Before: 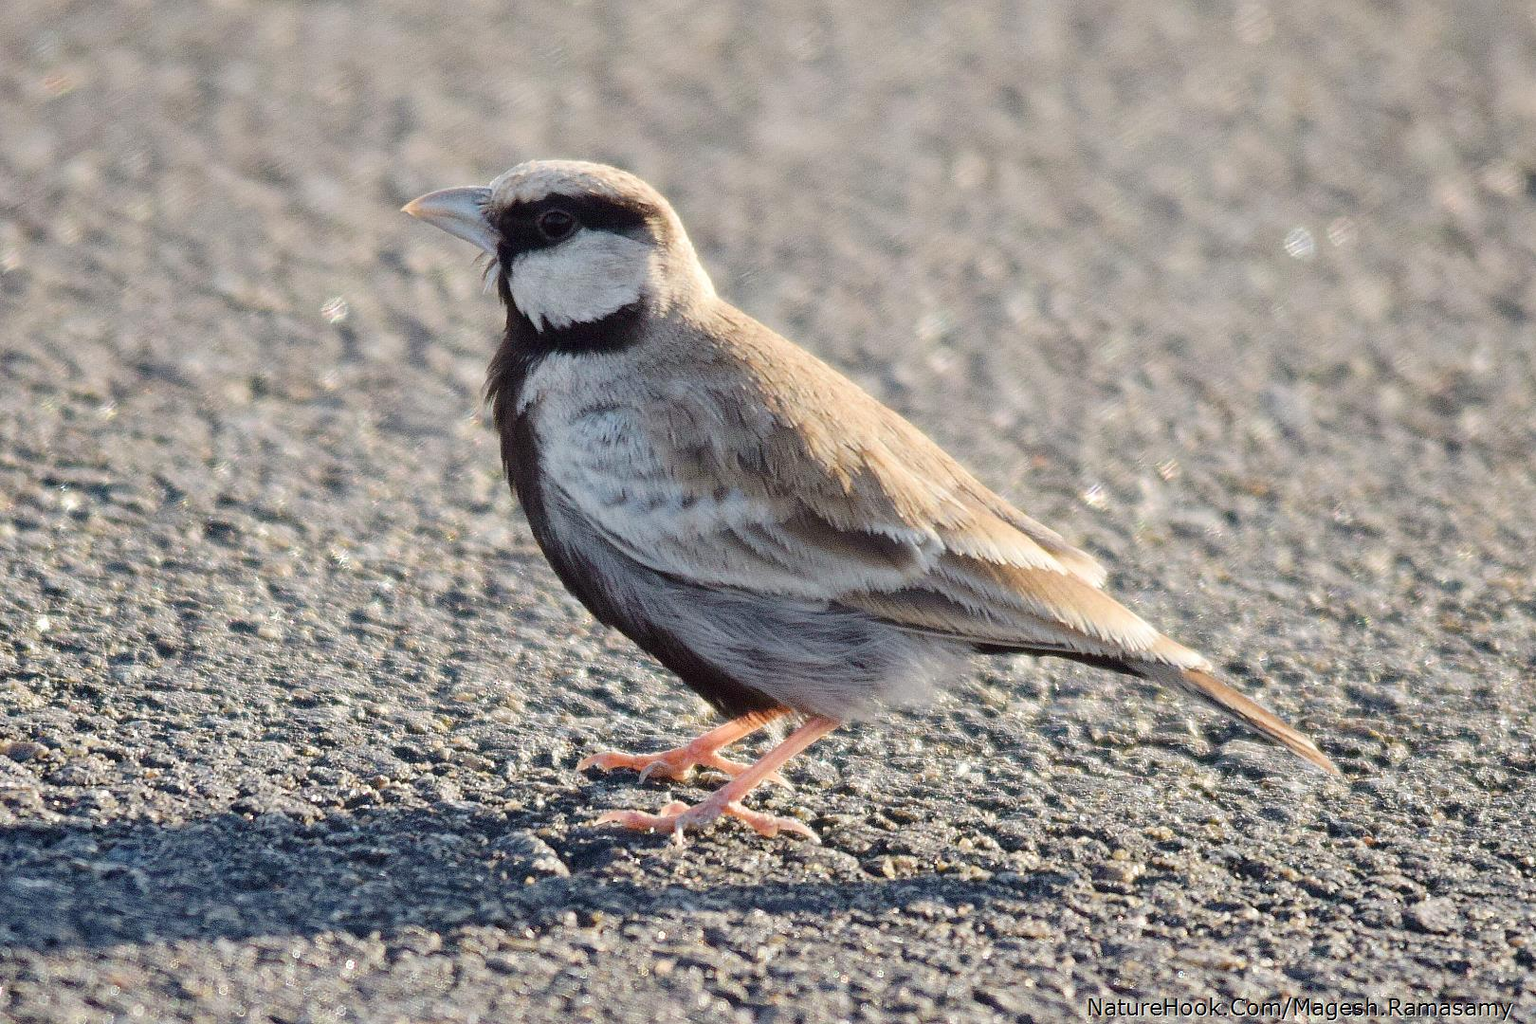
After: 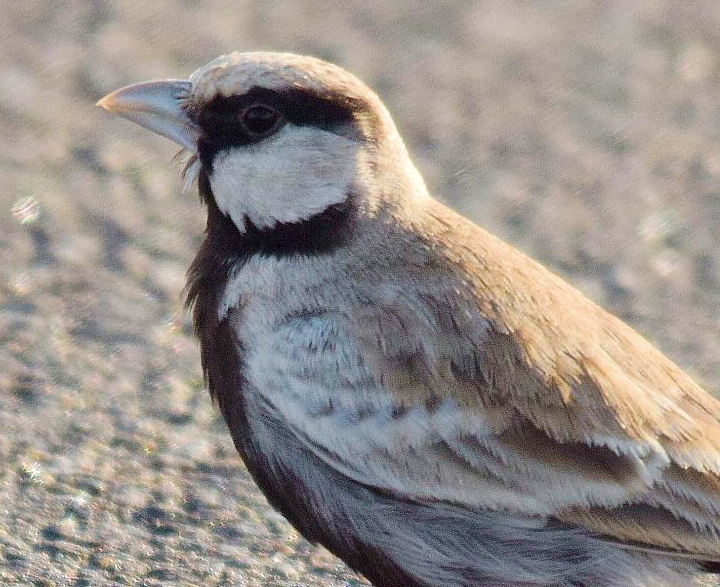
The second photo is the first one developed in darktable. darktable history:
crop: left 20.187%, top 10.834%, right 35.337%, bottom 34.749%
velvia: on, module defaults
